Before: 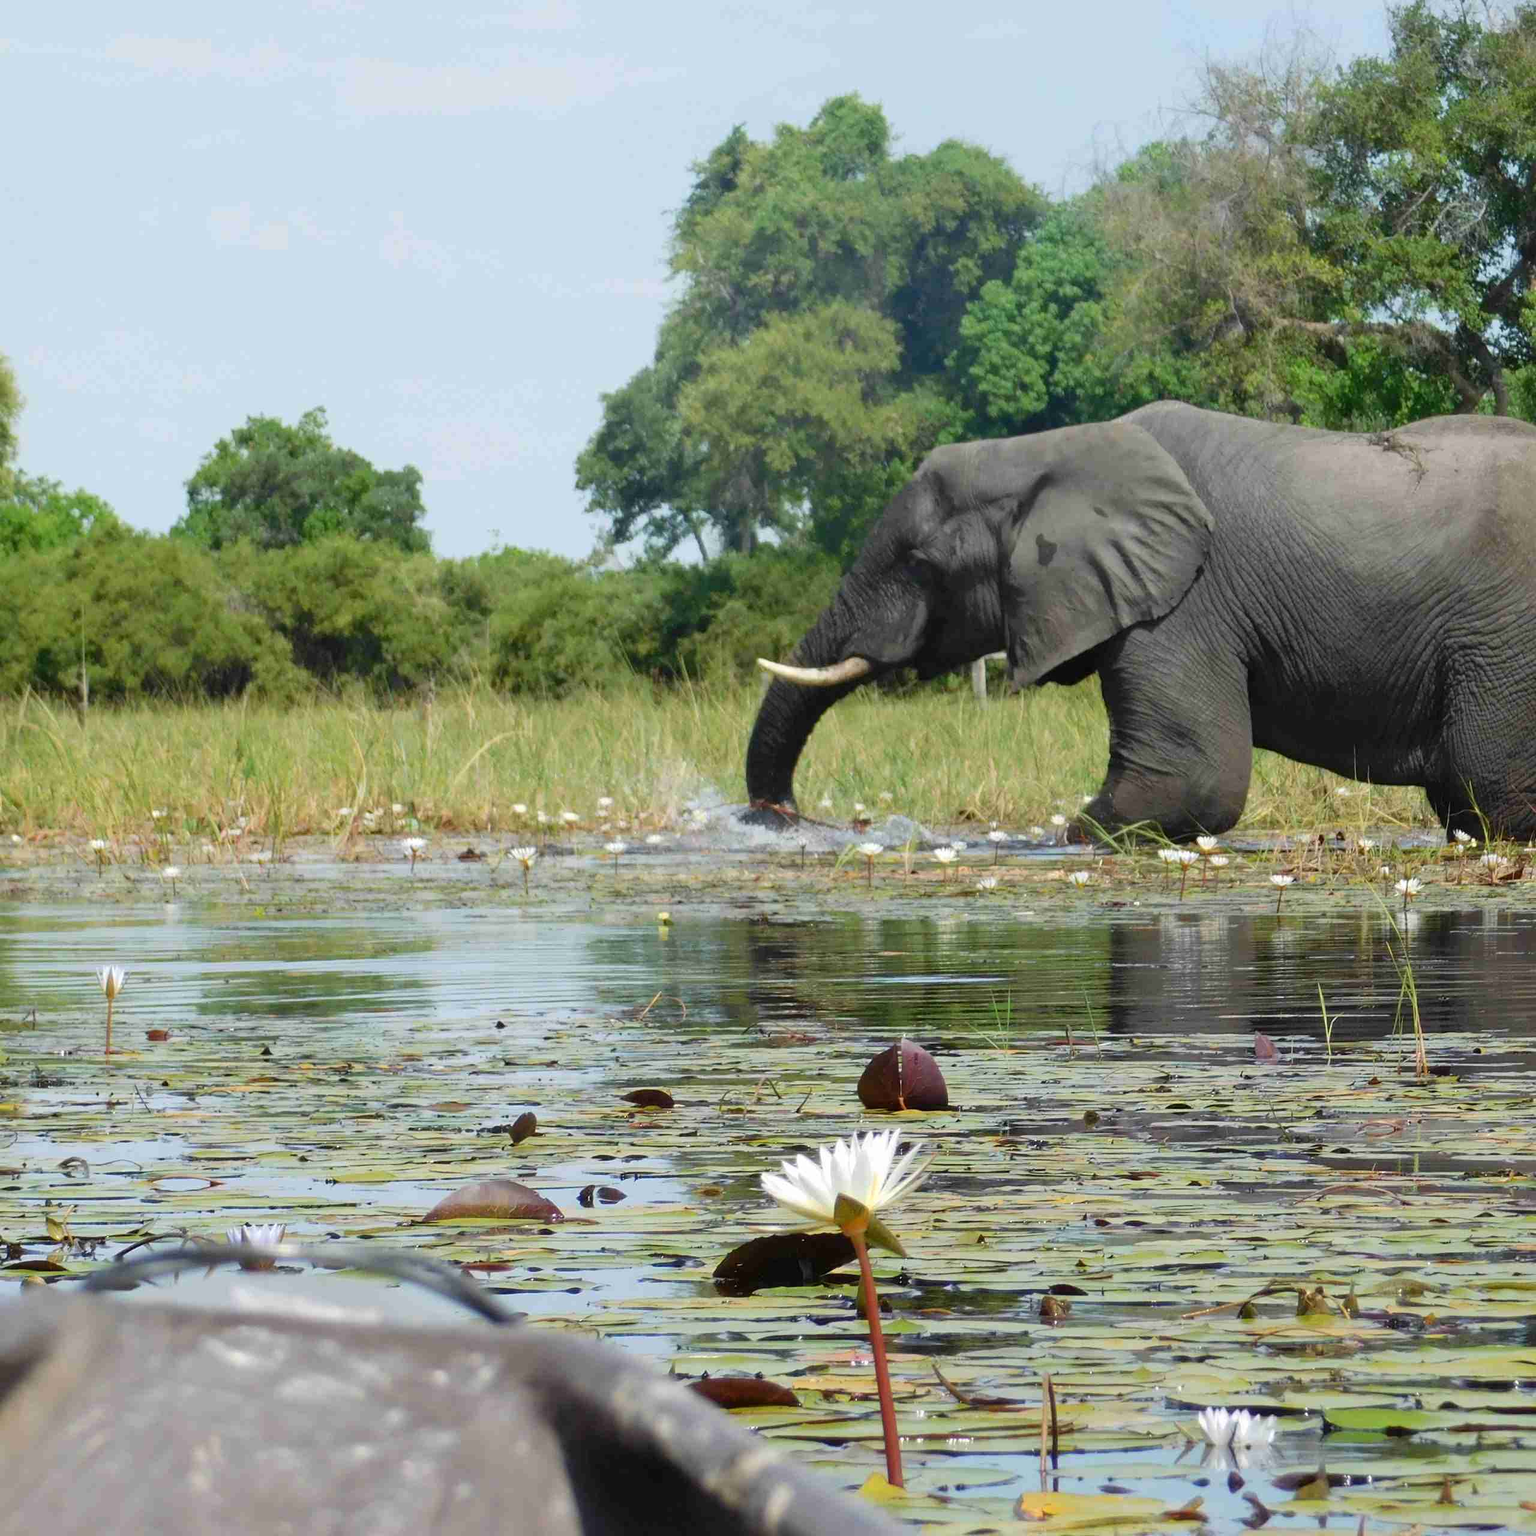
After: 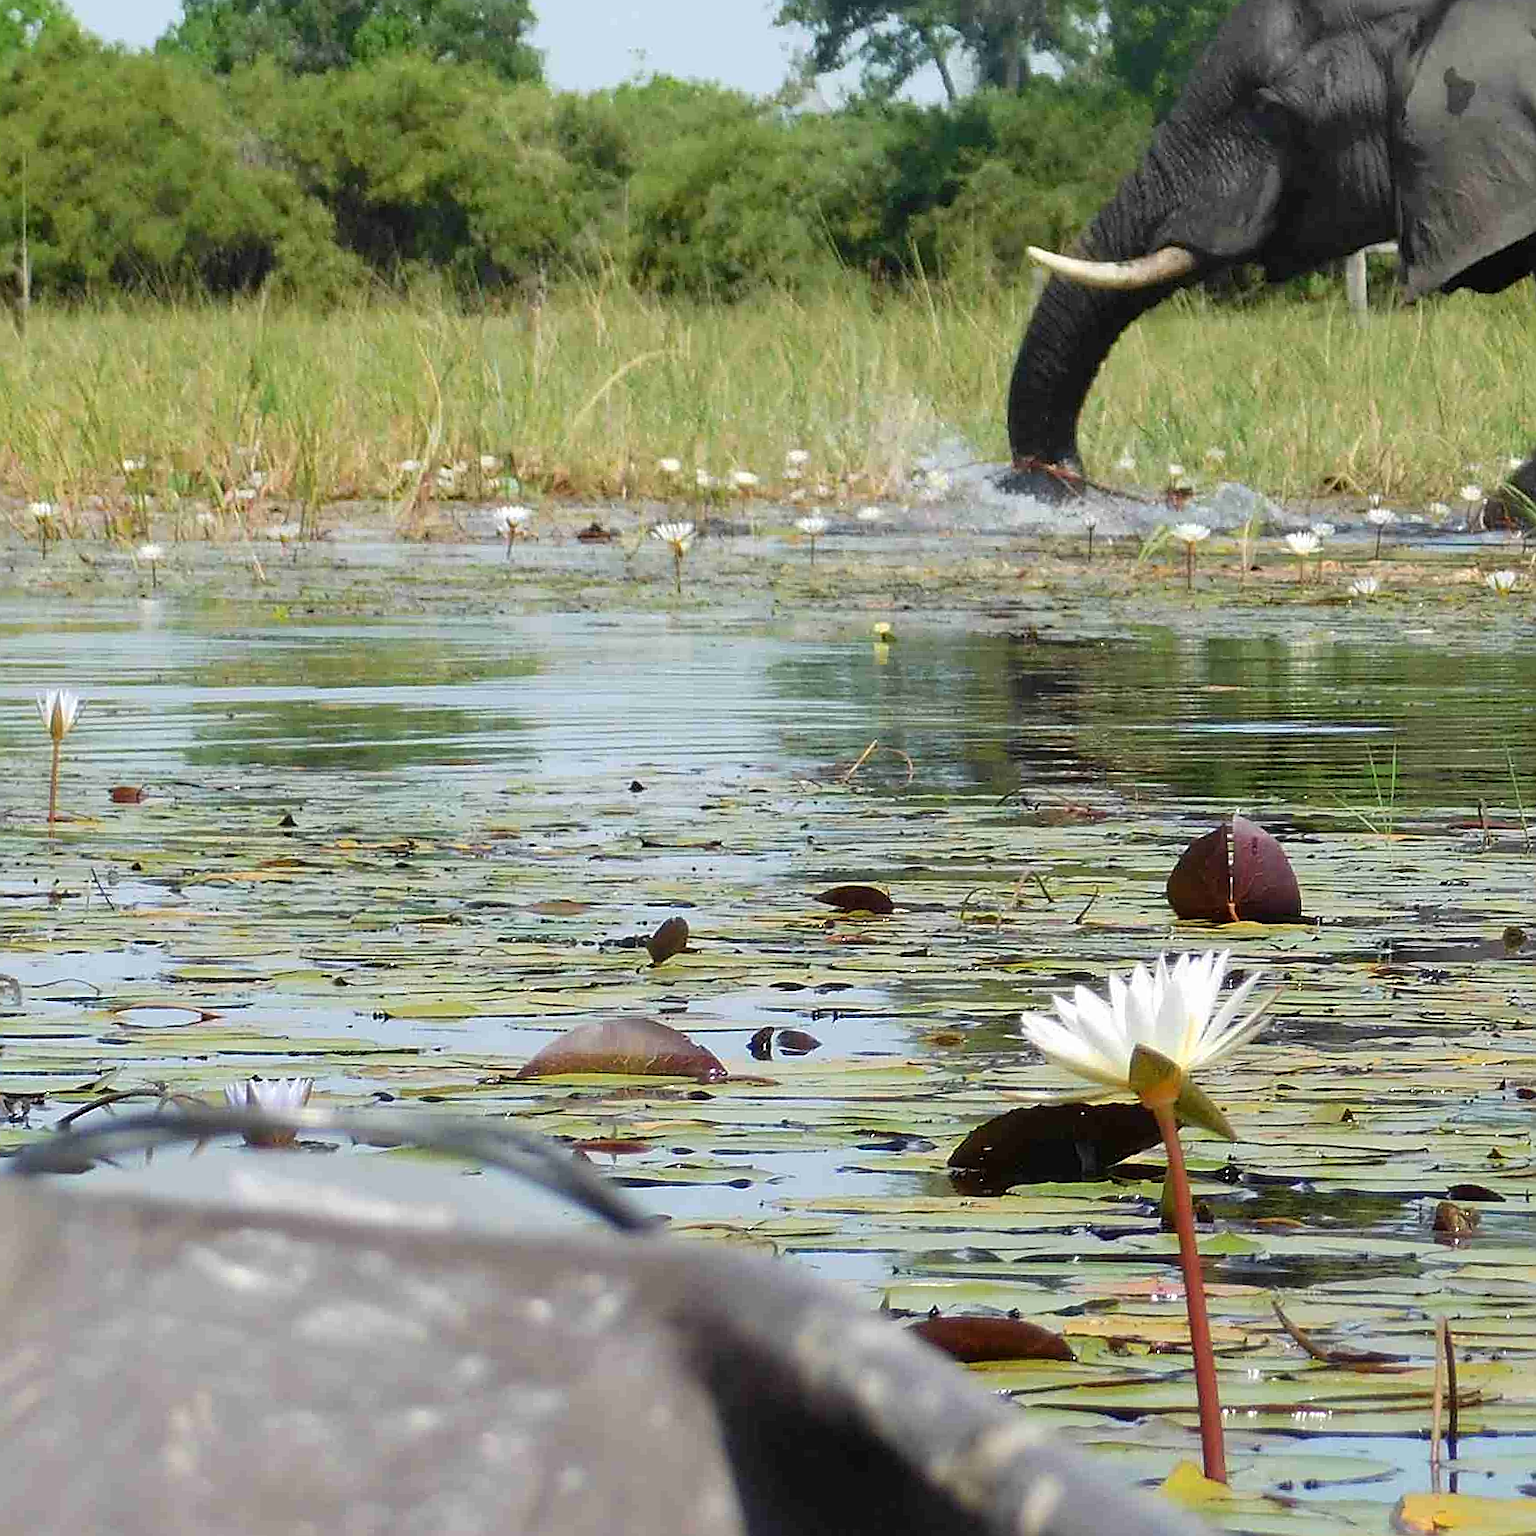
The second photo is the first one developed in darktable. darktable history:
crop and rotate: angle -0.82°, left 3.85%, top 31.828%, right 27.992%
sharpen: radius 1.4, amount 1.25, threshold 0.7
